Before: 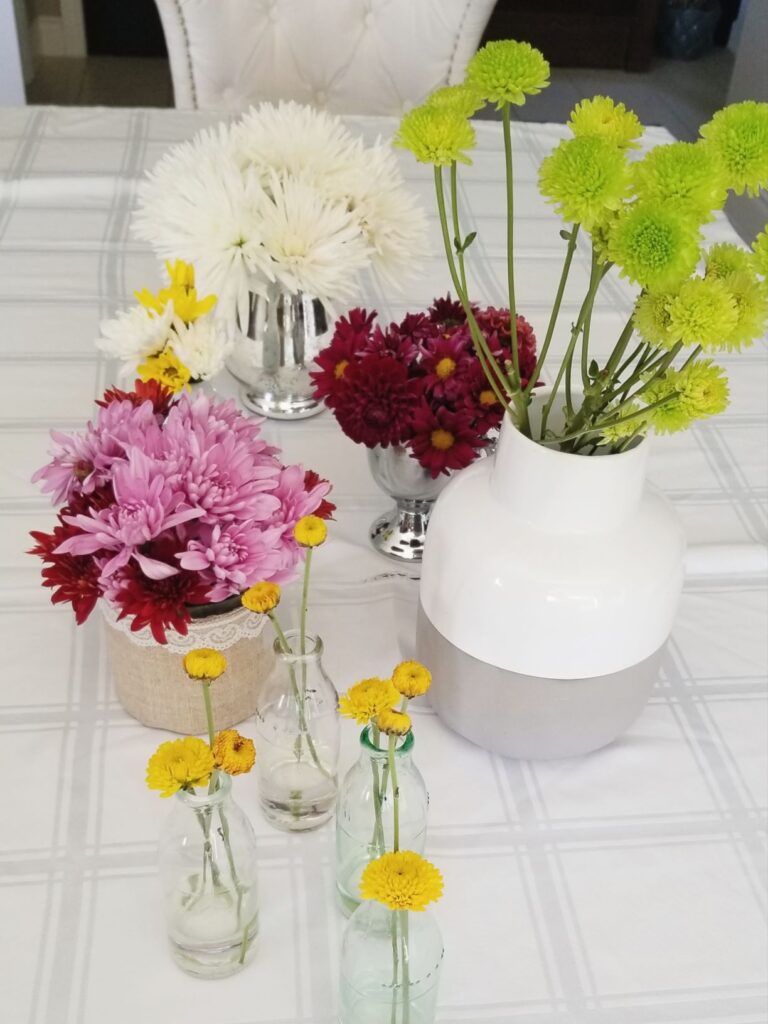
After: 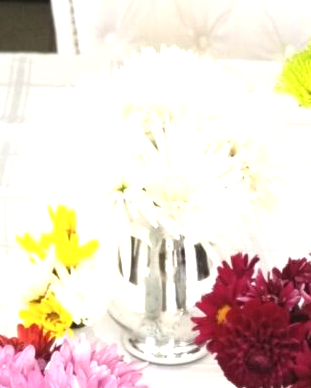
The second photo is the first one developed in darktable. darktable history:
crop: left 15.452%, top 5.459%, right 43.956%, bottom 56.62%
exposure: black level correction 0, exposure 1.1 EV, compensate exposure bias true, compensate highlight preservation false
